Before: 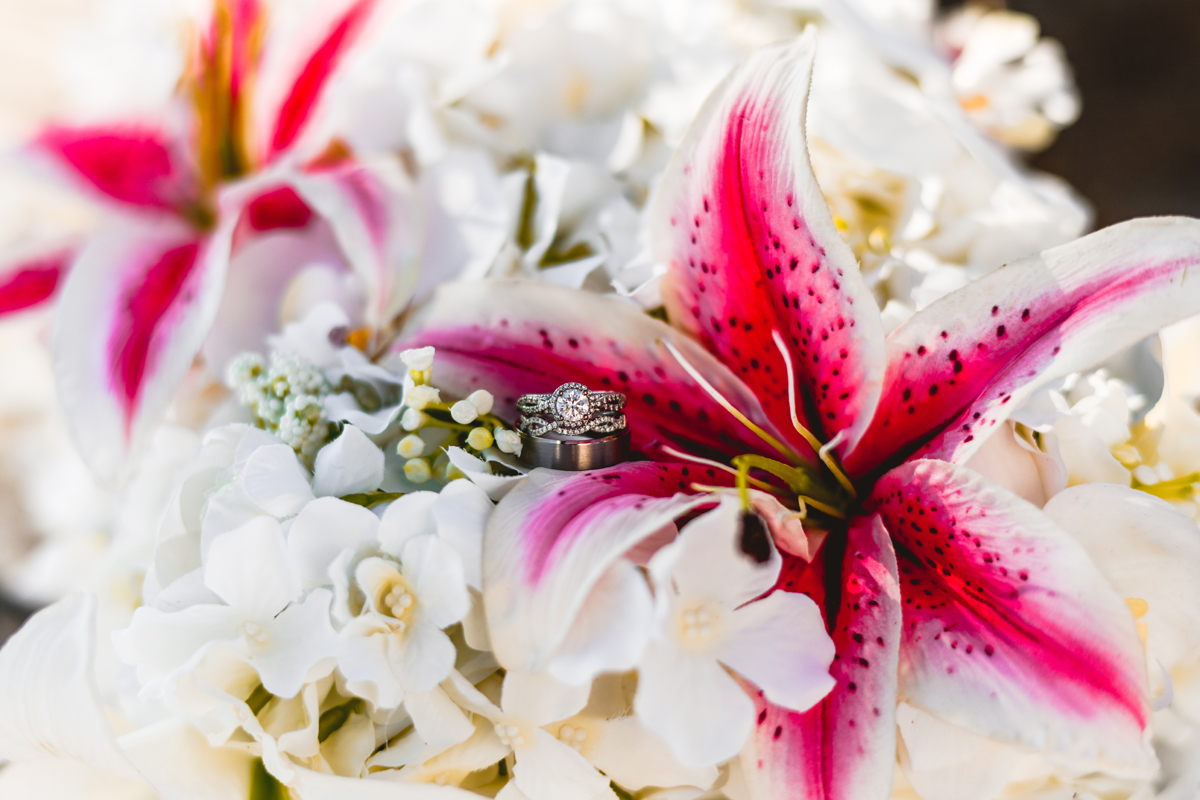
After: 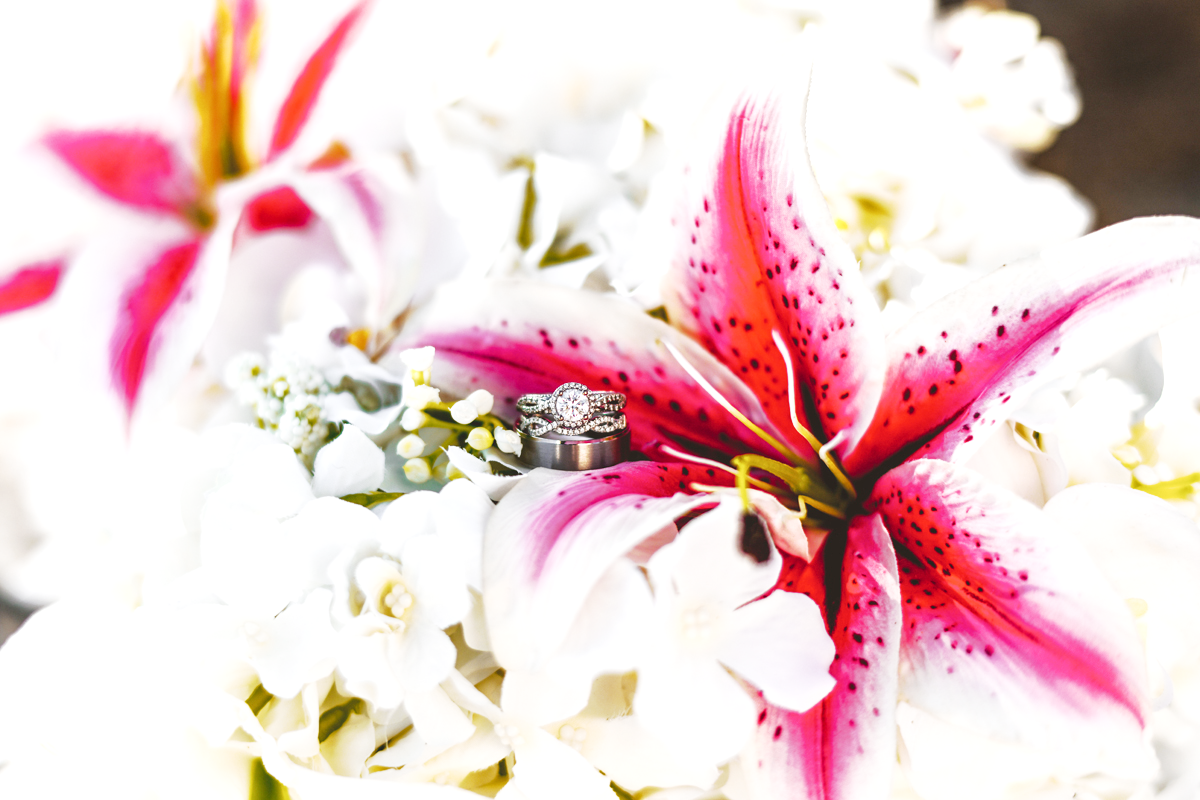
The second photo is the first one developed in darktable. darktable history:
base curve: curves: ch0 [(0, 0) (0.088, 0.125) (0.176, 0.251) (0.354, 0.501) (0.613, 0.749) (1, 0.877)], preserve colors none
exposure: black level correction 0.001, exposure 1.132 EV, compensate highlight preservation false
tone curve: curves: ch0 [(0, 0) (0.568, 0.517) (0.8, 0.717) (1, 1)], color space Lab, linked channels, preserve colors none
local contrast: highlights 104%, shadows 97%, detail 119%, midtone range 0.2
tone equalizer: edges refinement/feathering 500, mask exposure compensation -1.57 EV, preserve details no
